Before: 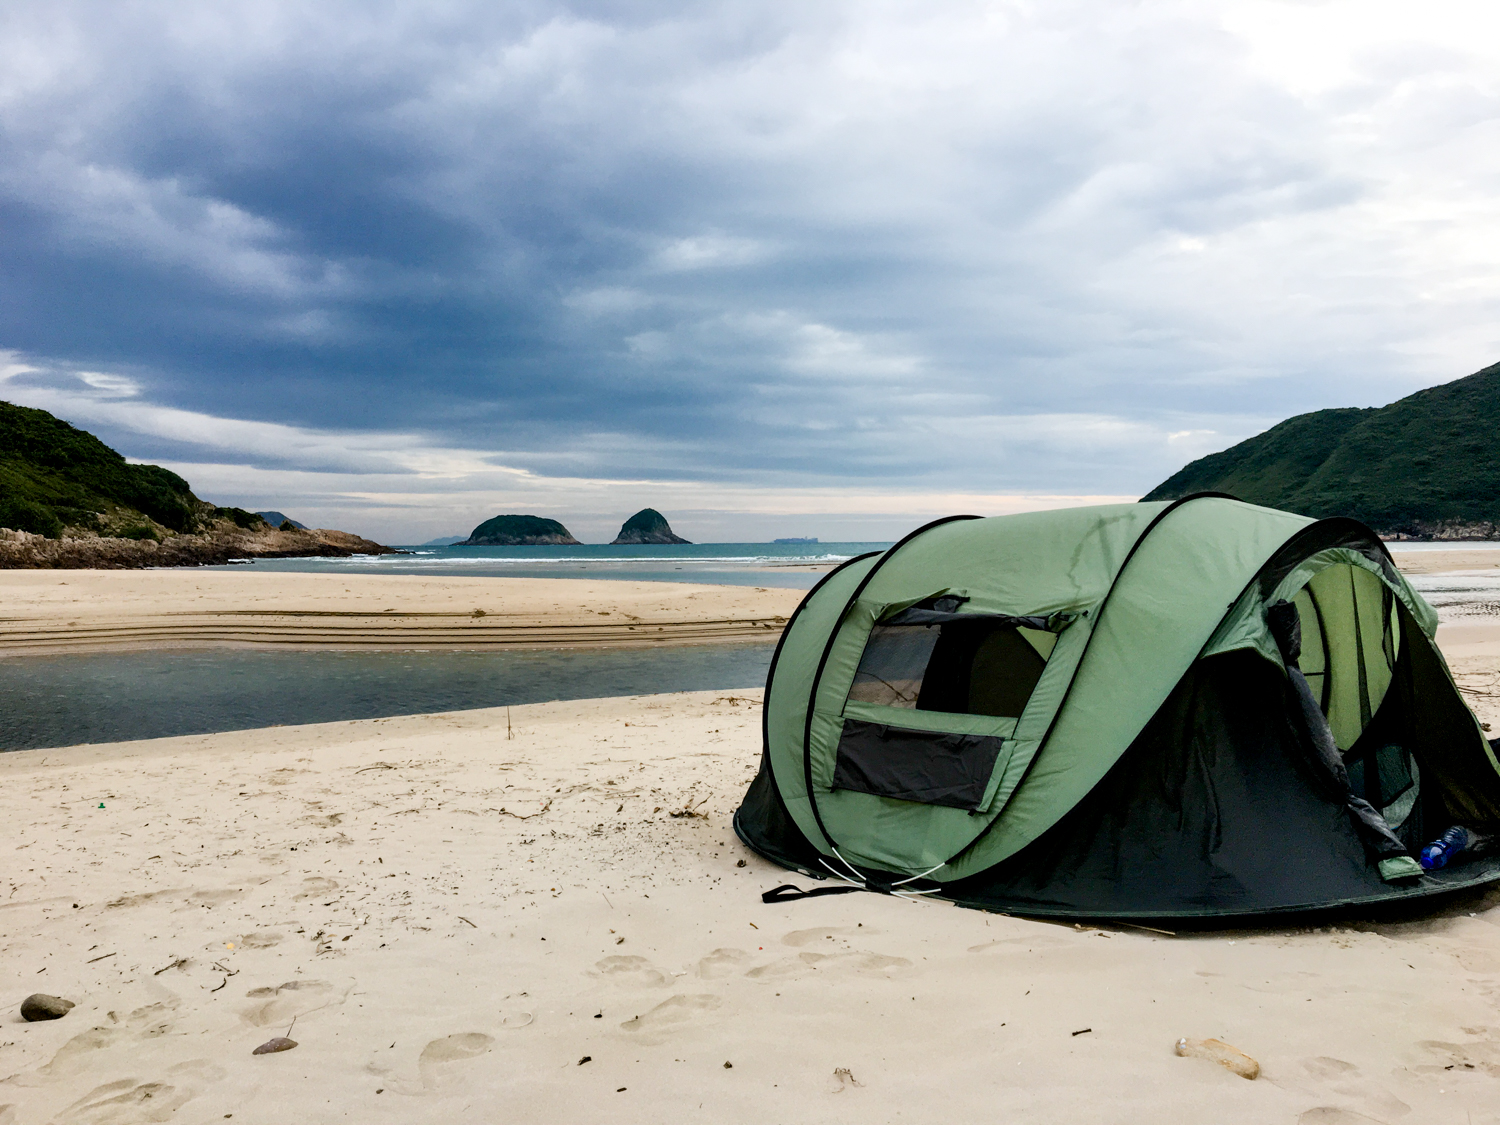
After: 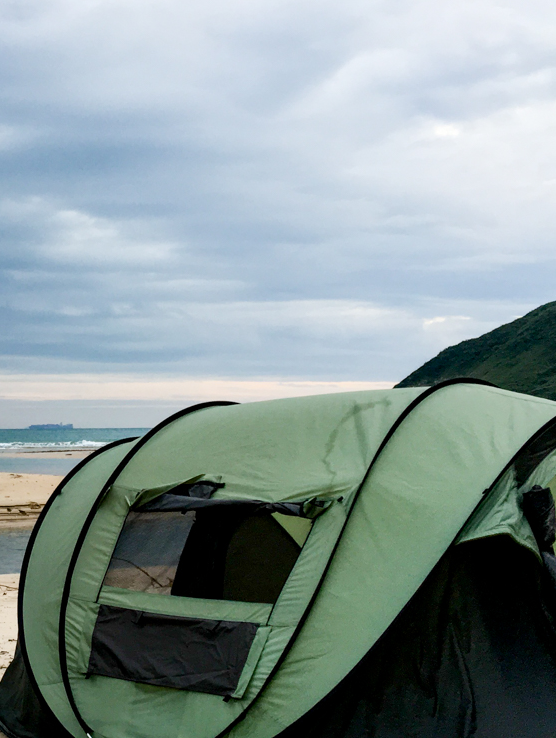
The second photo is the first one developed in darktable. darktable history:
crop and rotate: left 49.68%, top 10.141%, right 13.232%, bottom 24.243%
